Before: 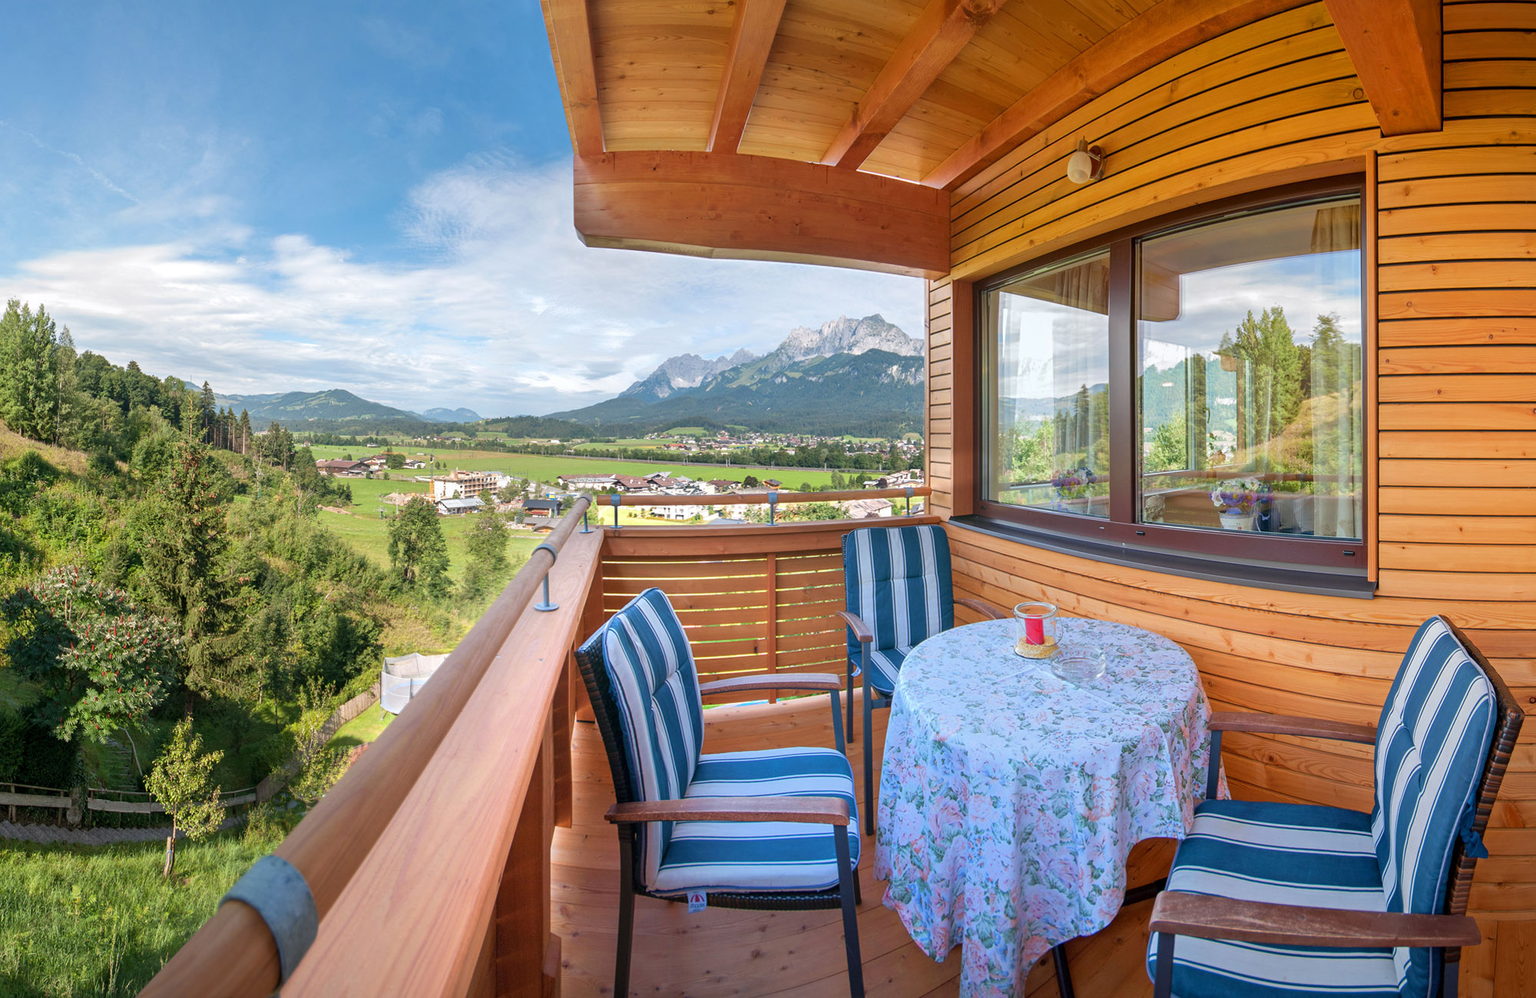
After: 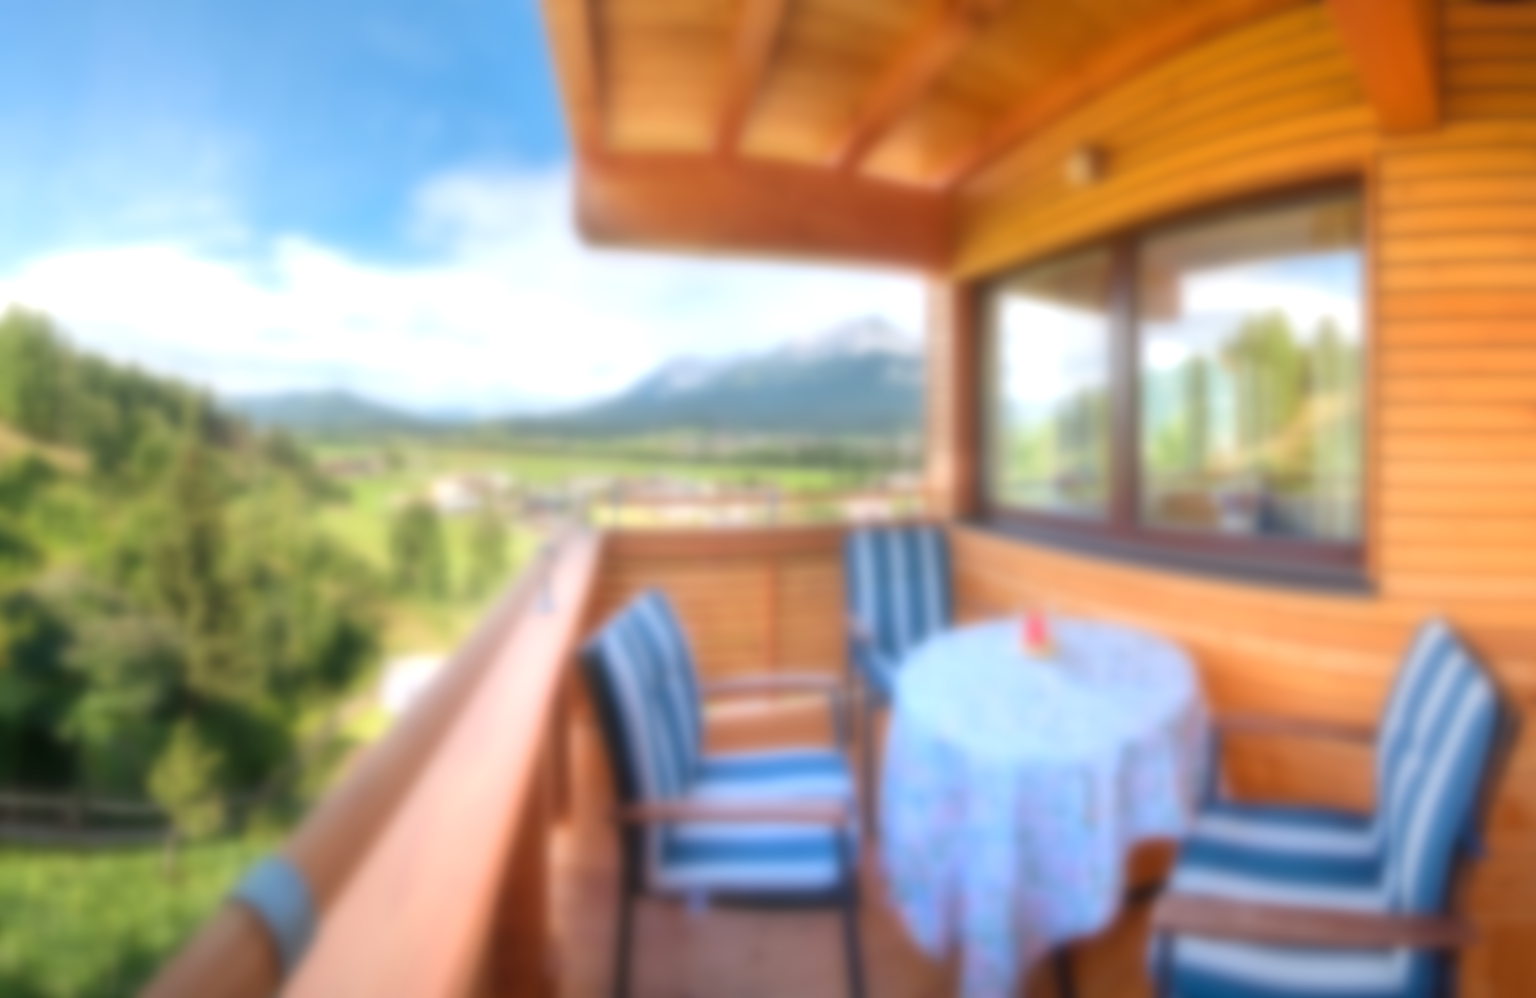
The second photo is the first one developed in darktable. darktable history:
tone equalizer: on, module defaults
lowpass: on, module defaults
exposure: exposure 0.574 EV, compensate highlight preservation false
